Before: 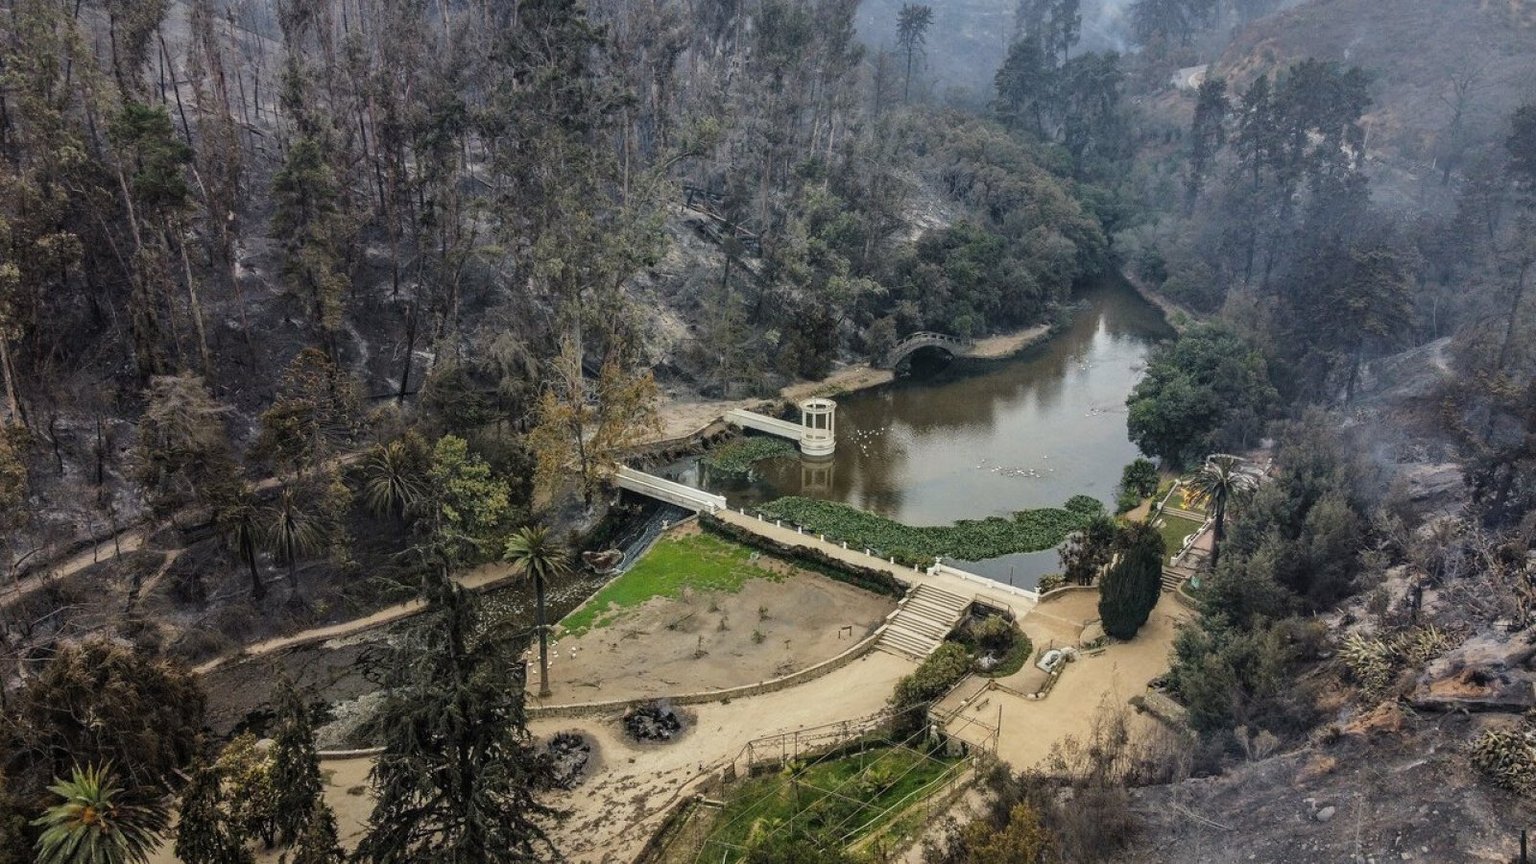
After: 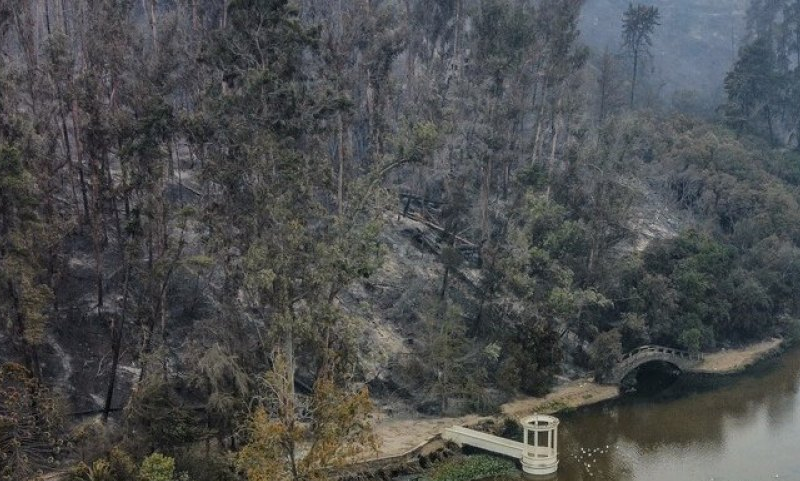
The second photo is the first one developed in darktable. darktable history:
crop: left 19.556%, right 30.401%, bottom 46.458%
shadows and highlights: radius 121.13, shadows 21.4, white point adjustment -9.72, highlights -14.39, soften with gaussian
